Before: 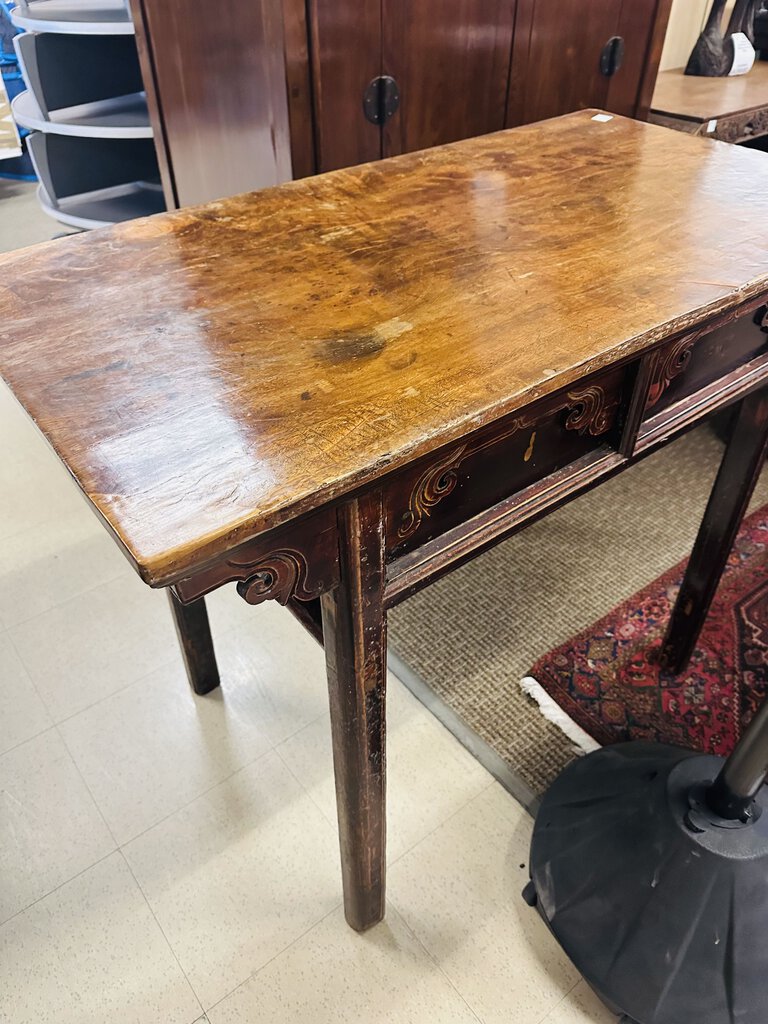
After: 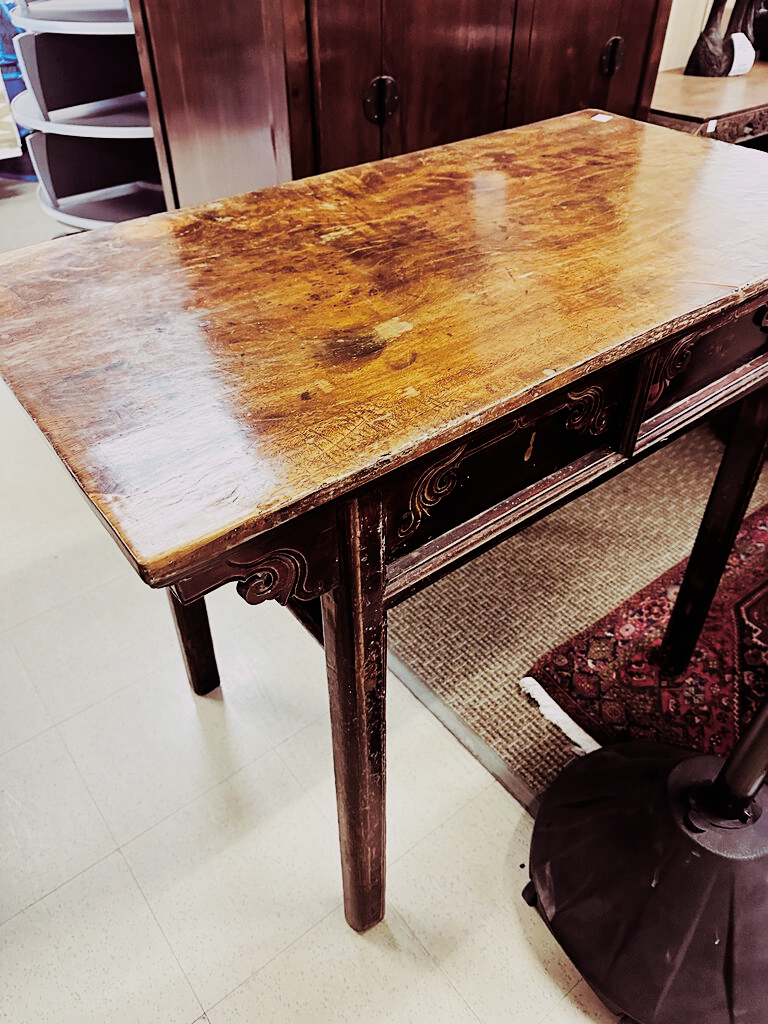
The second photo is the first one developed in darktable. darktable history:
split-toning: highlights › hue 298.8°, highlights › saturation 0.73, compress 41.76%
sigmoid: contrast 1.81, skew -0.21, preserve hue 0%, red attenuation 0.1, red rotation 0.035, green attenuation 0.1, green rotation -0.017, blue attenuation 0.15, blue rotation -0.052, base primaries Rec2020
sharpen: amount 0.2
